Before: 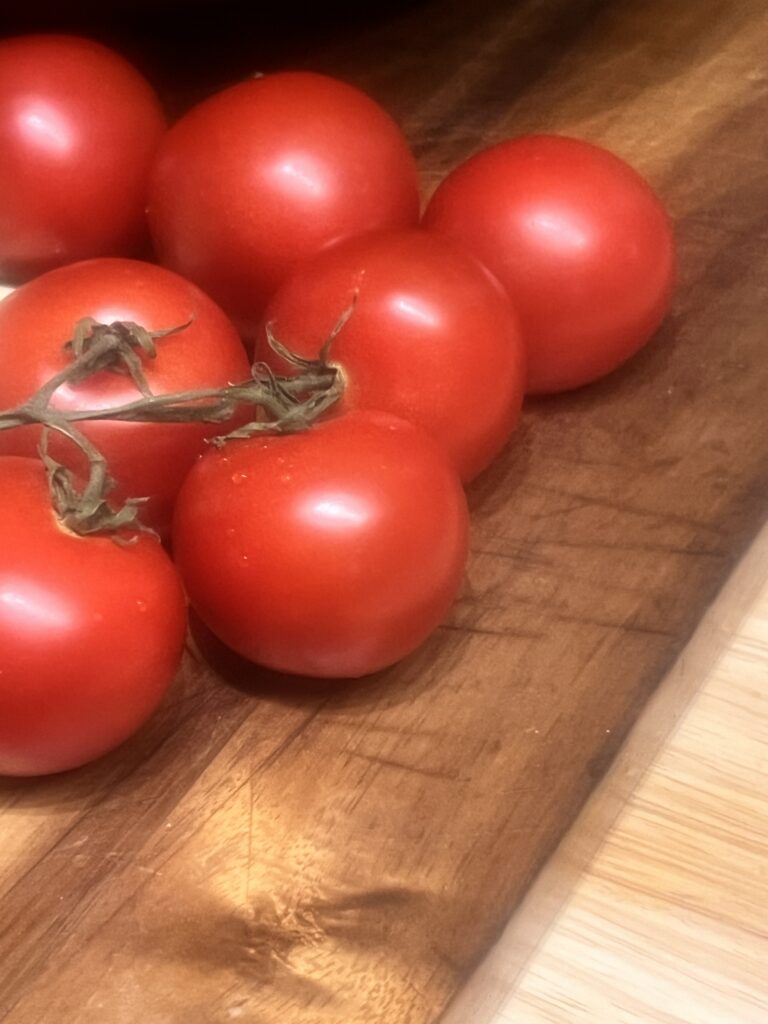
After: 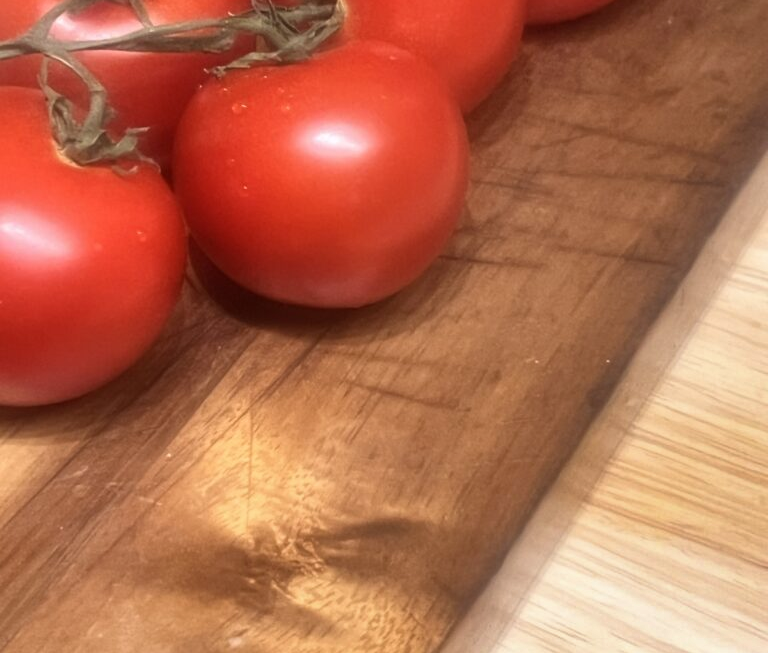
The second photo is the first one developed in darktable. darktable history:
shadows and highlights: soften with gaussian
crop and rotate: top 36.203%
